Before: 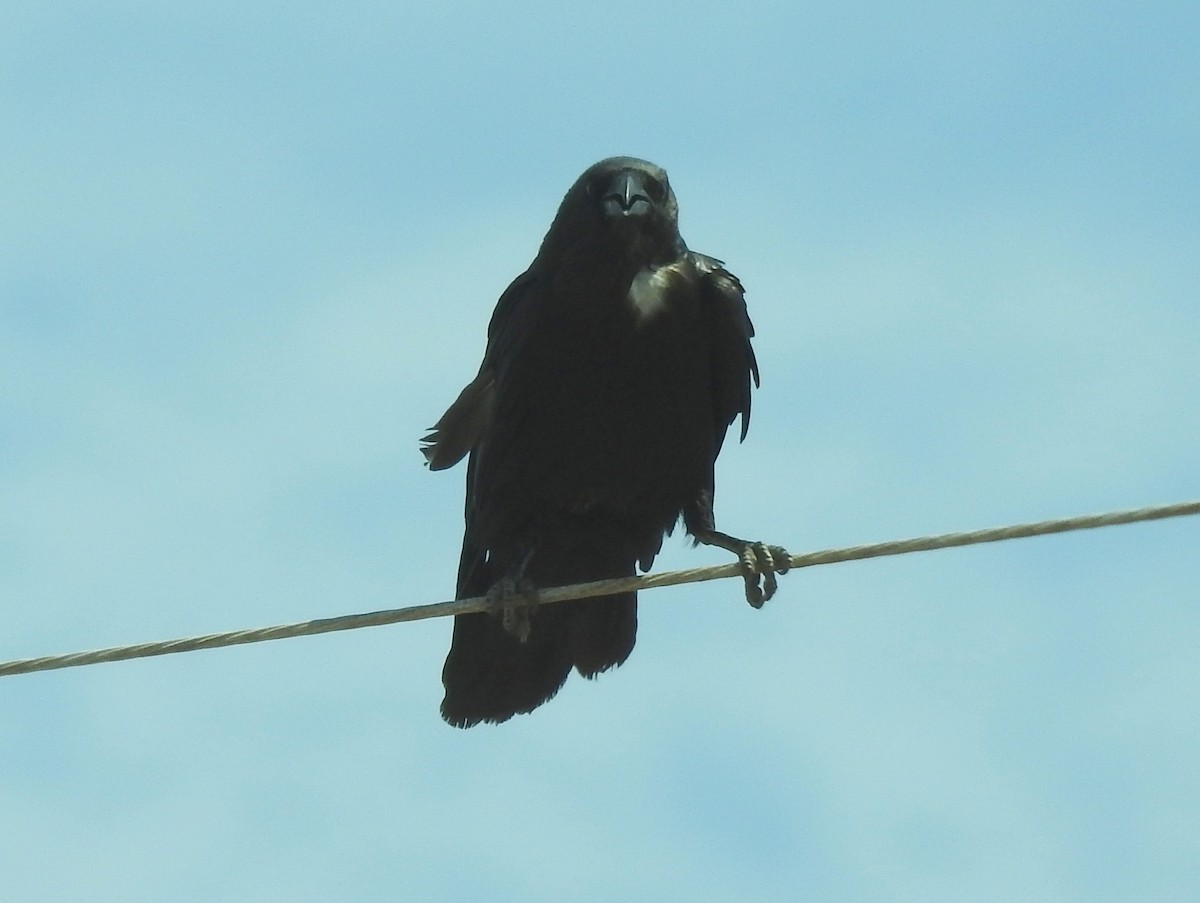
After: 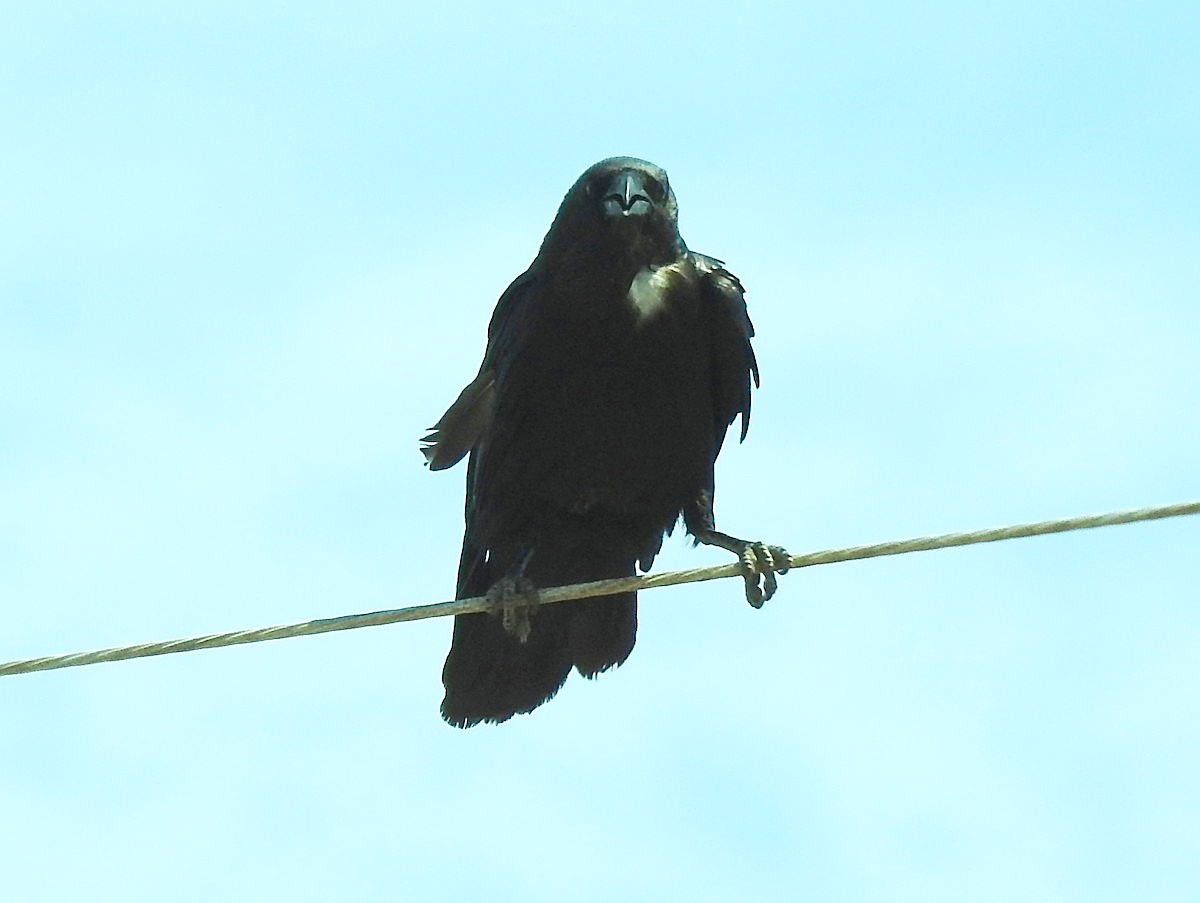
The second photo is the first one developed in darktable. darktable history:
contrast brightness saturation: contrast 0.102, brightness 0.026, saturation 0.091
sharpen: on, module defaults
shadows and highlights: shadows 31.24, highlights 1.07, soften with gaussian
tone curve: curves: ch0 [(0, 0.011) (0.139, 0.106) (0.295, 0.271) (0.499, 0.523) (0.739, 0.782) (0.857, 0.879) (1, 0.967)]; ch1 [(0, 0) (0.272, 0.249) (0.39, 0.379) (0.469, 0.456) (0.495, 0.497) (0.524, 0.53) (0.588, 0.62) (0.725, 0.779) (1, 1)]; ch2 [(0, 0) (0.125, 0.089) (0.35, 0.317) (0.437, 0.42) (0.502, 0.499) (0.533, 0.553) (0.599, 0.638) (1, 1)], preserve colors none
levels: levels [0.044, 0.416, 0.908]
